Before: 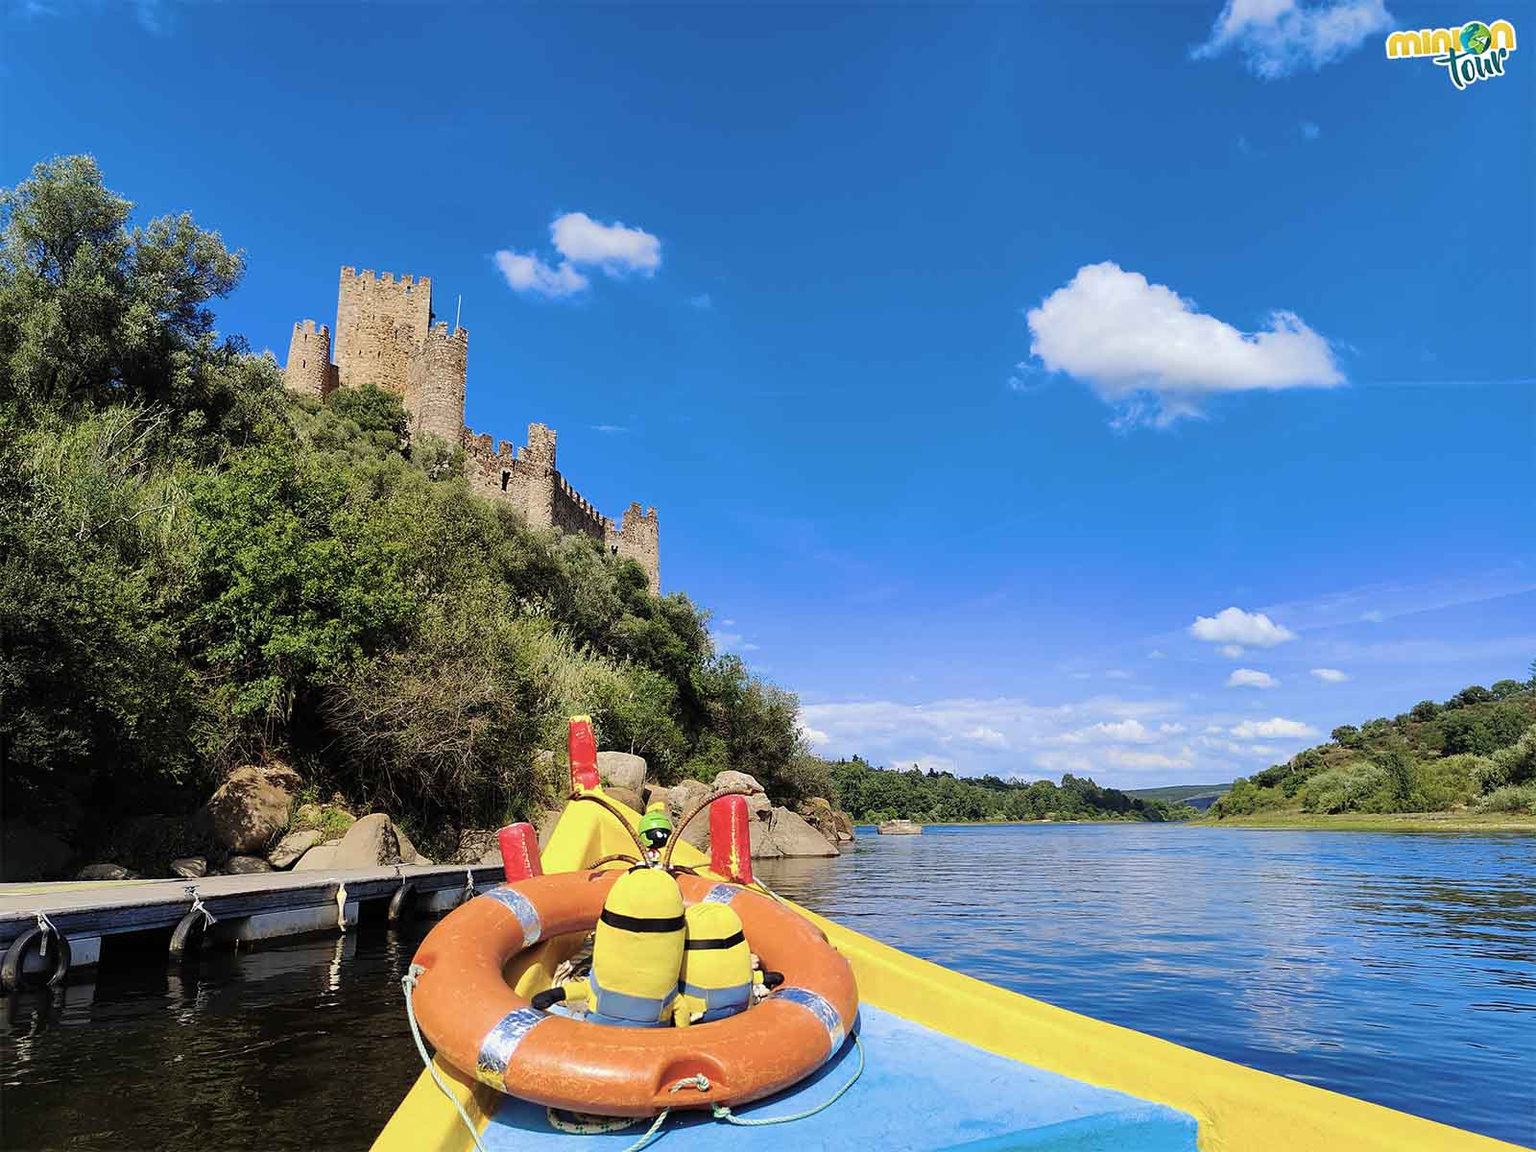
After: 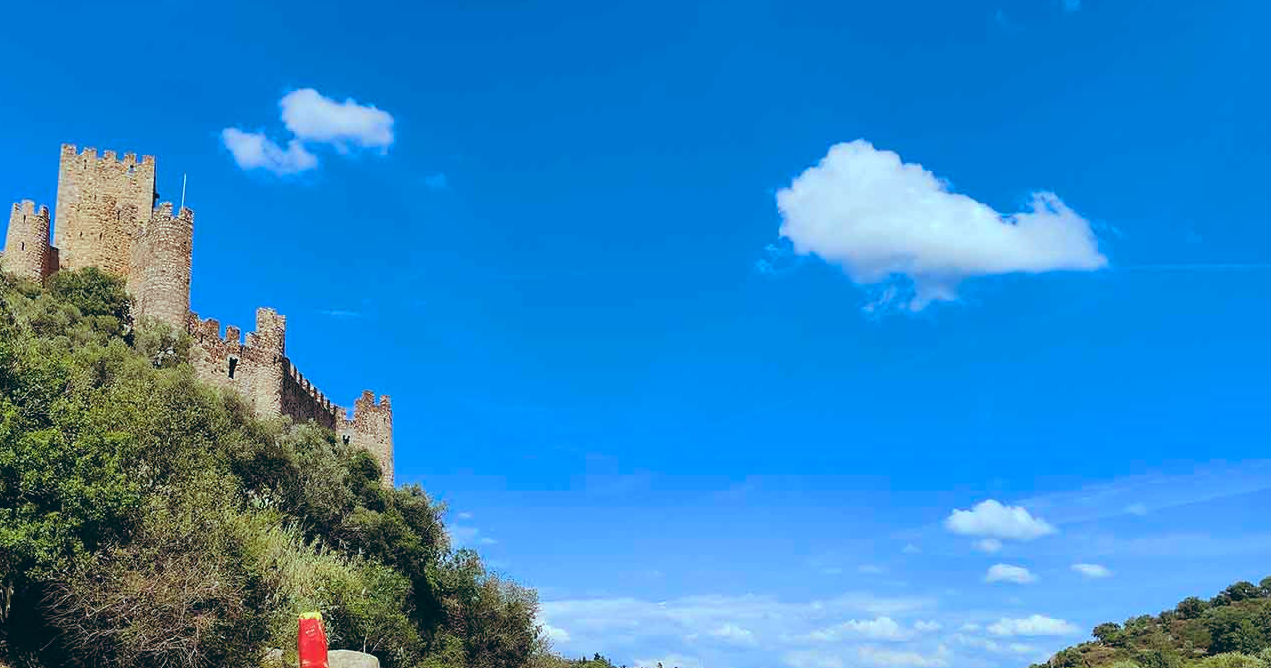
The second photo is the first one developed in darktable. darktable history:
color balance: lift [1.003, 0.993, 1.001, 1.007], gamma [1.018, 1.072, 0.959, 0.928], gain [0.974, 0.873, 1.031, 1.127]
white balance: emerald 1
crop: left 18.38%, top 11.092%, right 2.134%, bottom 33.217%
